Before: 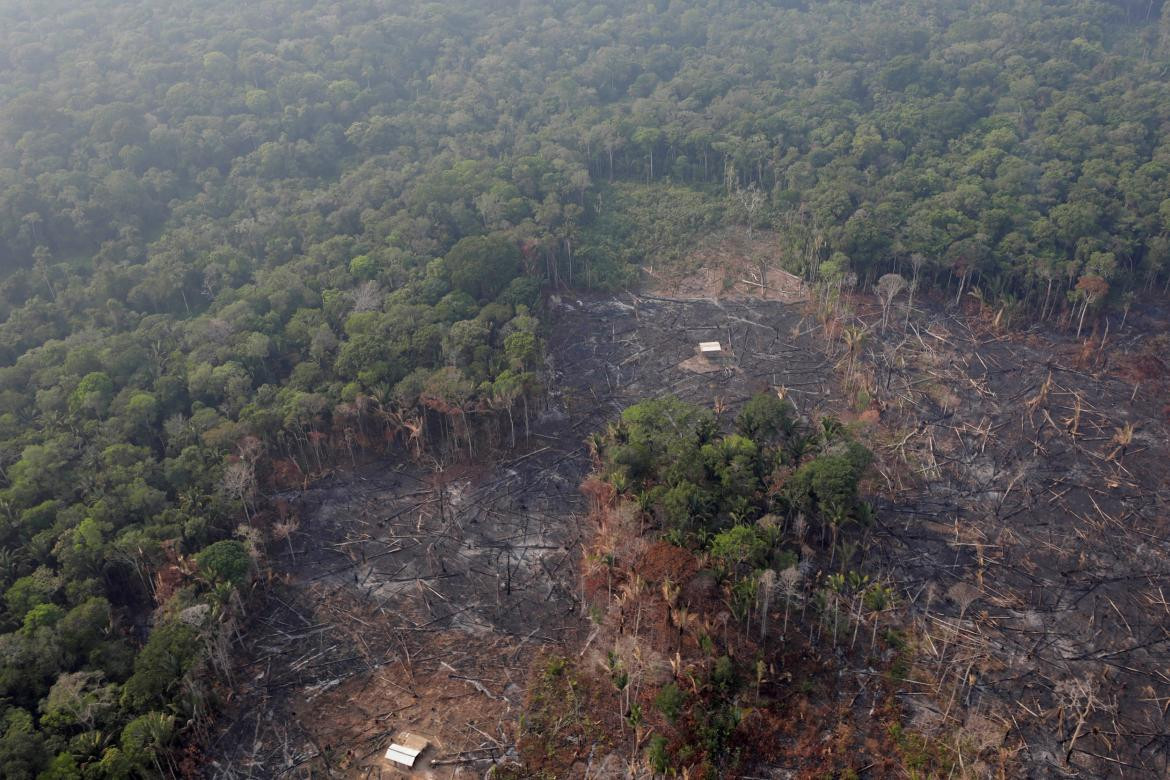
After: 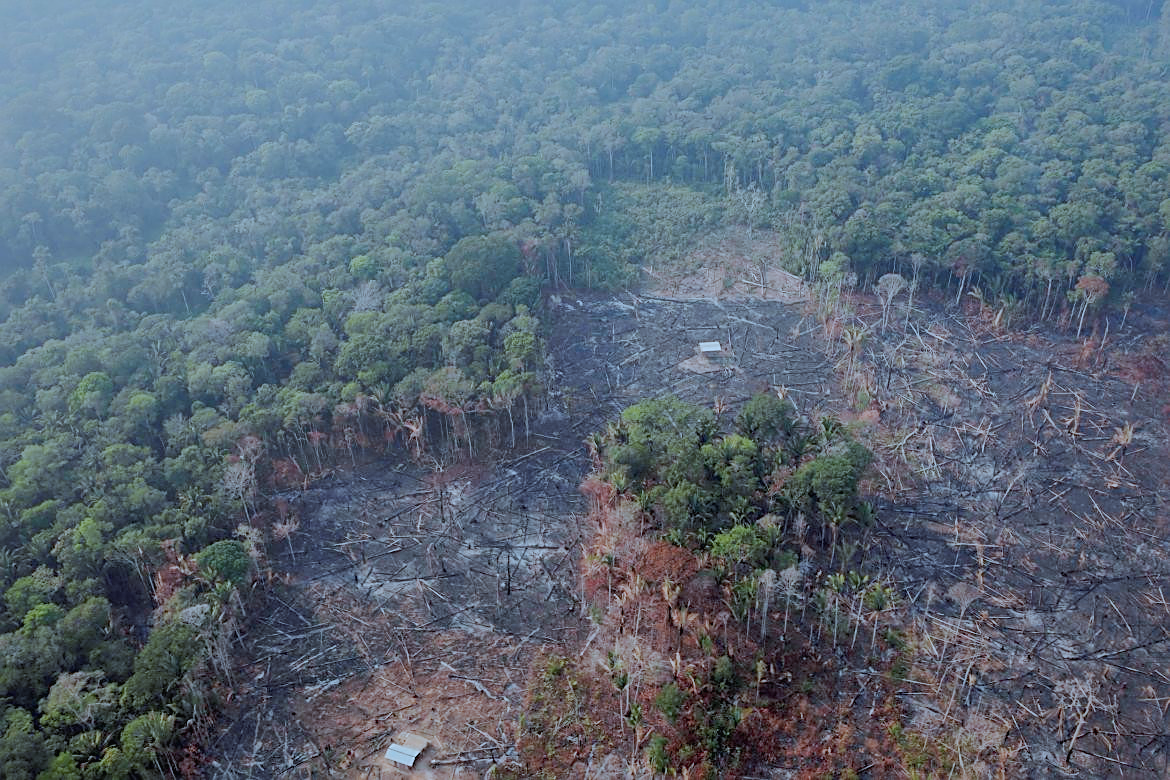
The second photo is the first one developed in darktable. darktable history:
sharpen: on, module defaults
contrast brightness saturation: contrast -0.018, brightness -0.007, saturation 0.042
shadows and highlights: shadows 40.09, highlights -59.74
color correction: highlights a* -9.5, highlights b* -23.26
exposure: exposure -0.592 EV, compensate highlight preservation false
tone equalizer: edges refinement/feathering 500, mask exposure compensation -1.57 EV, preserve details no
color balance rgb: global offset › hue 170.42°, perceptual saturation grading › global saturation -3.373%, perceptual brilliance grading › mid-tones 10.341%, perceptual brilliance grading › shadows 15.474%
base curve: curves: ch0 [(0, 0) (0.158, 0.273) (0.879, 0.895) (1, 1)], preserve colors none
